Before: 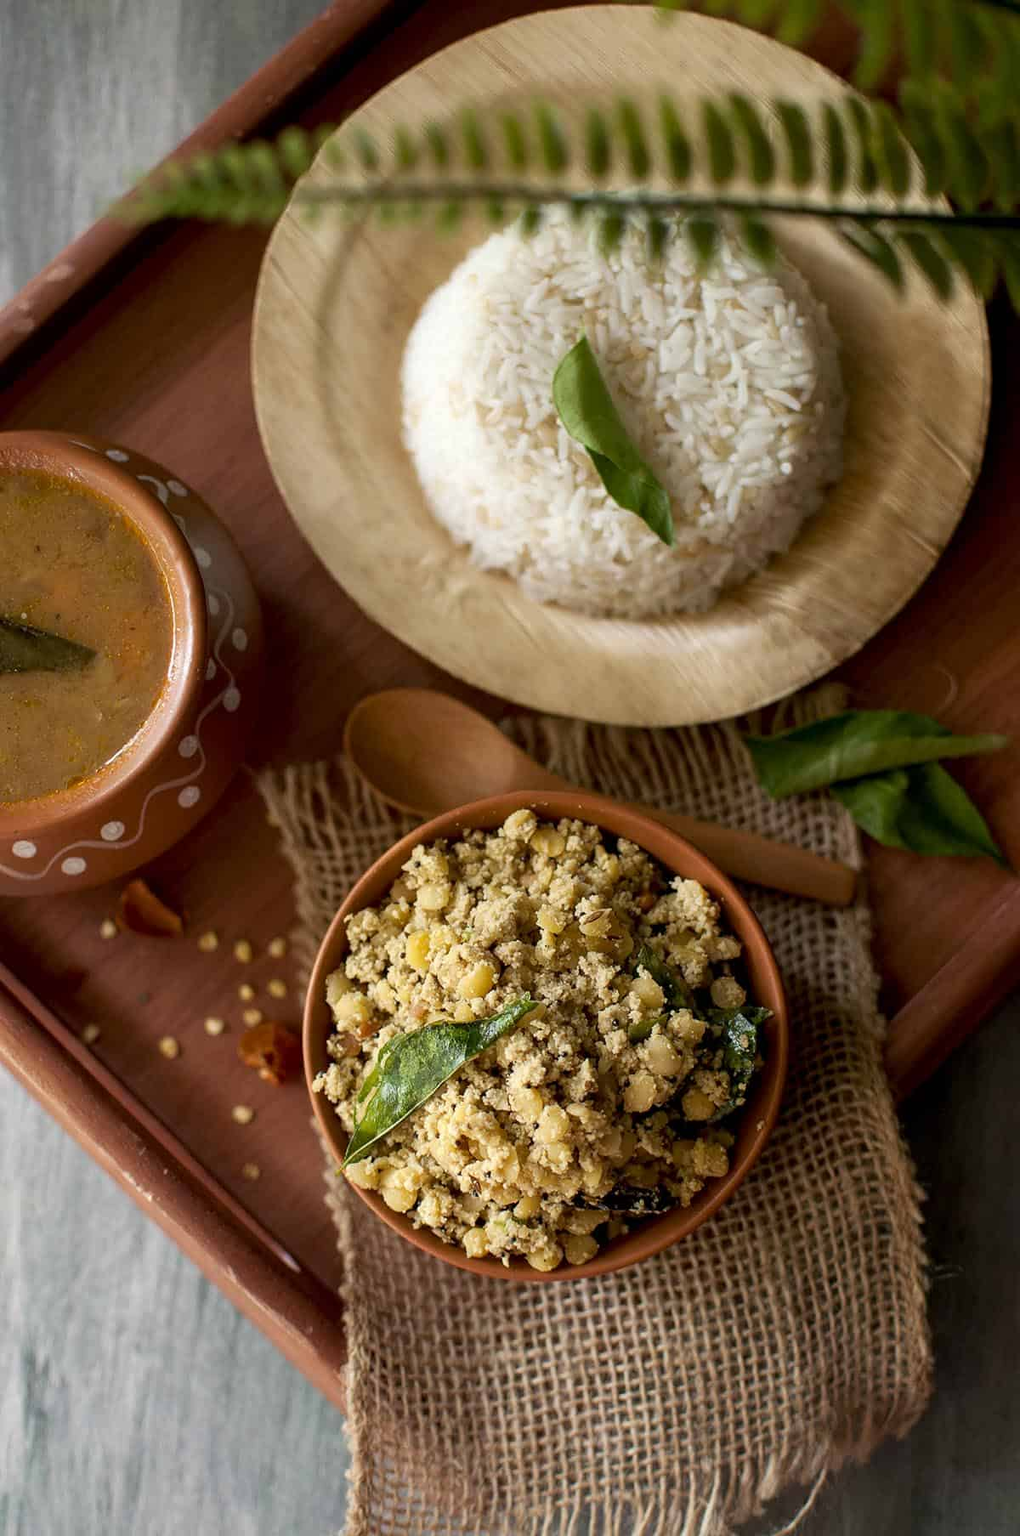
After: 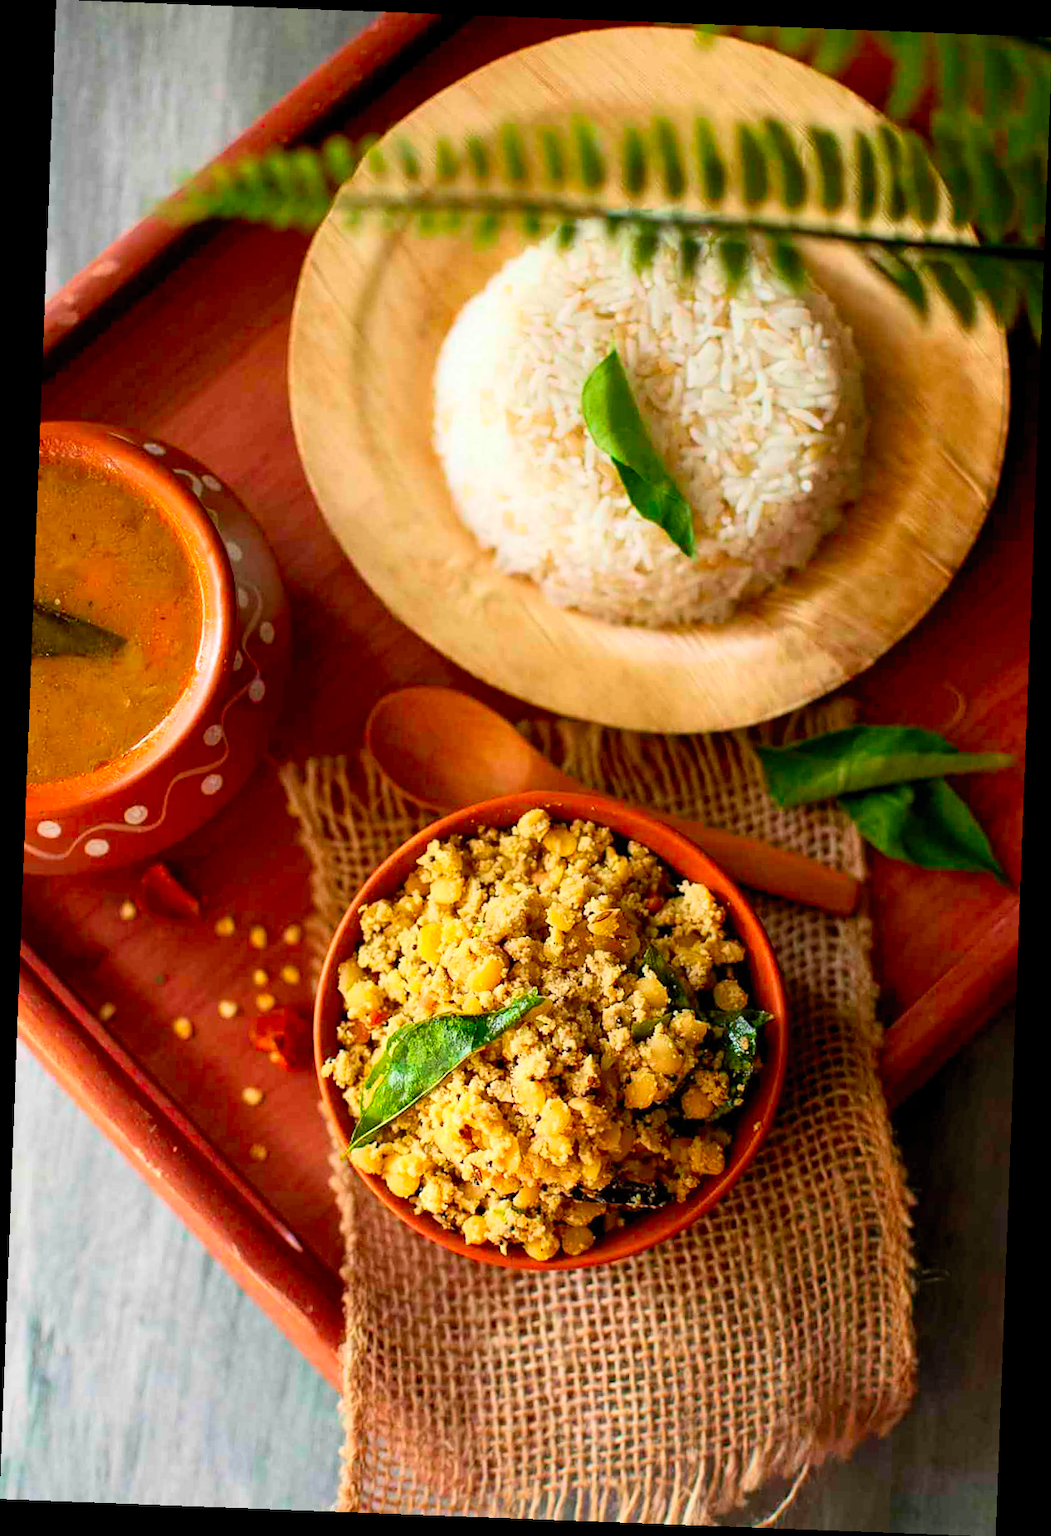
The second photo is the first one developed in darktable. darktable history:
rotate and perspective: rotation 2.17°, automatic cropping off
contrast brightness saturation: contrast 0.2, brightness 0.2, saturation 0.8
